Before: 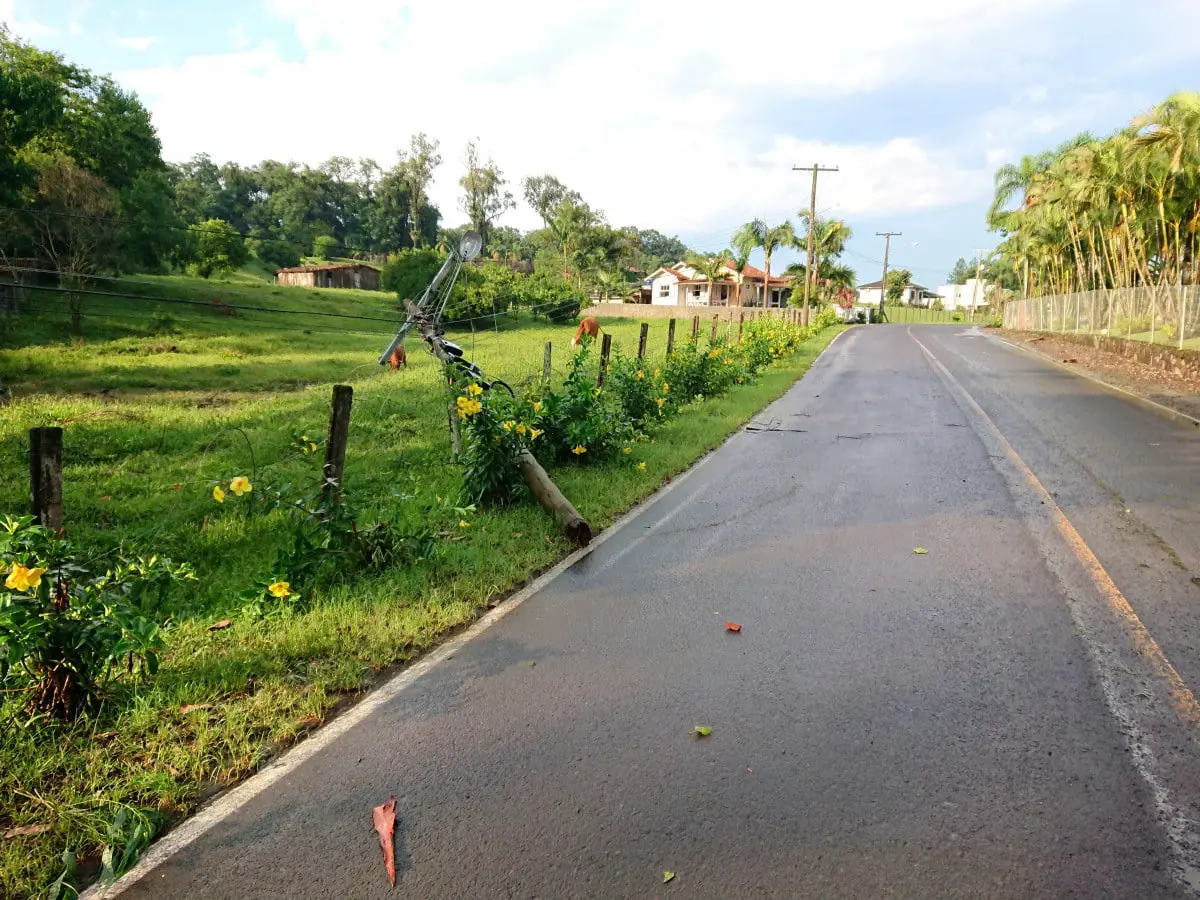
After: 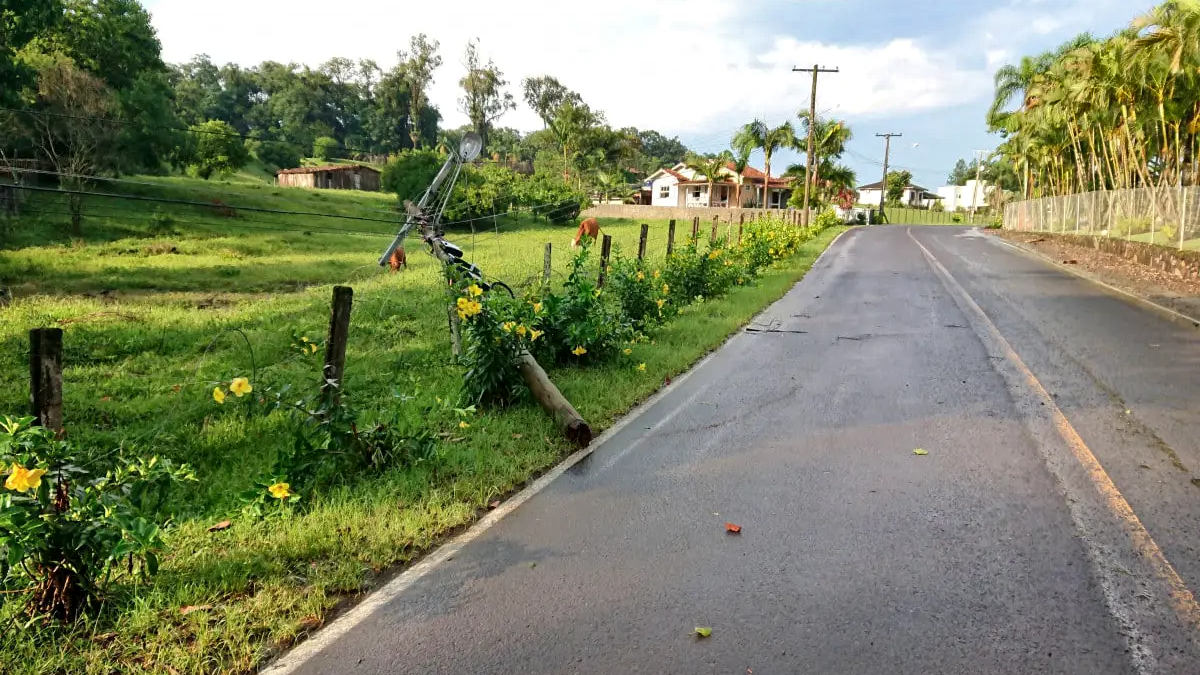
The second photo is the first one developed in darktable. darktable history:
crop: top 11.038%, bottom 13.962%
shadows and highlights: soften with gaussian
local contrast: mode bilateral grid, contrast 20, coarseness 50, detail 120%, midtone range 0.2
